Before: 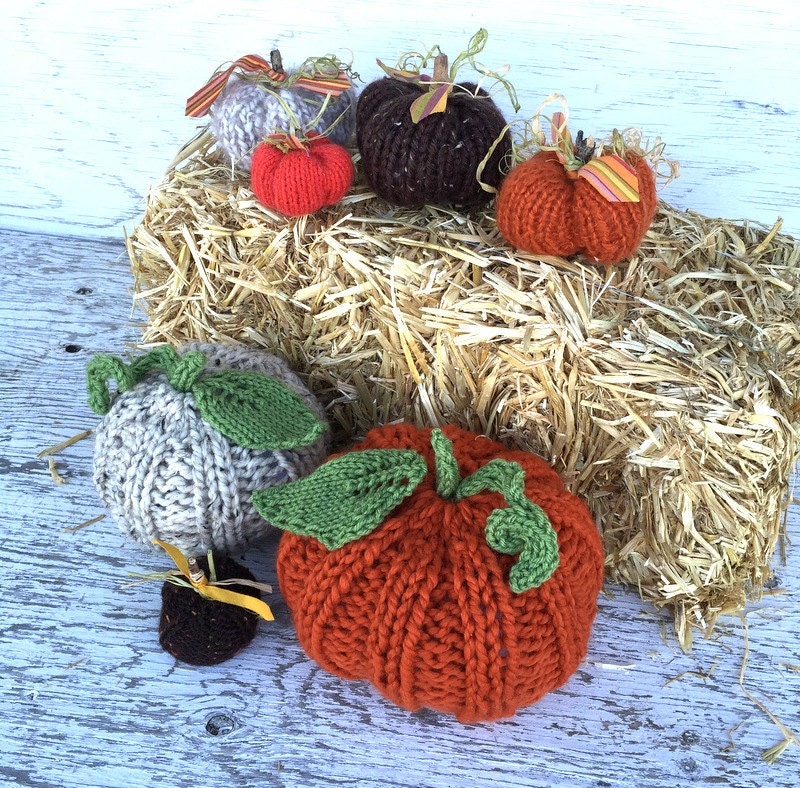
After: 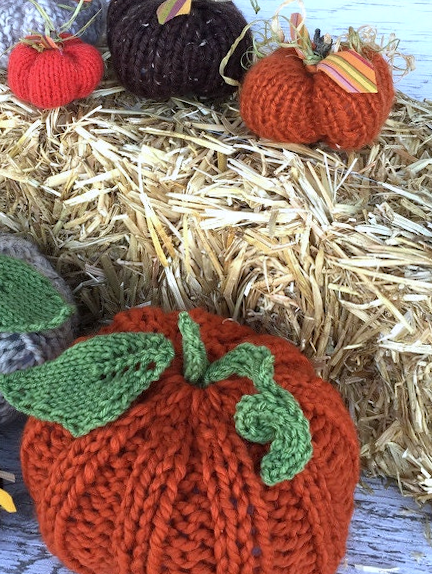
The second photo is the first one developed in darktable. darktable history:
rotate and perspective: rotation 0.128°, lens shift (vertical) -0.181, lens shift (horizontal) -0.044, shear 0.001, automatic cropping off
crop: left 32.075%, top 10.976%, right 18.355%, bottom 17.596%
white balance: red 0.983, blue 1.036
